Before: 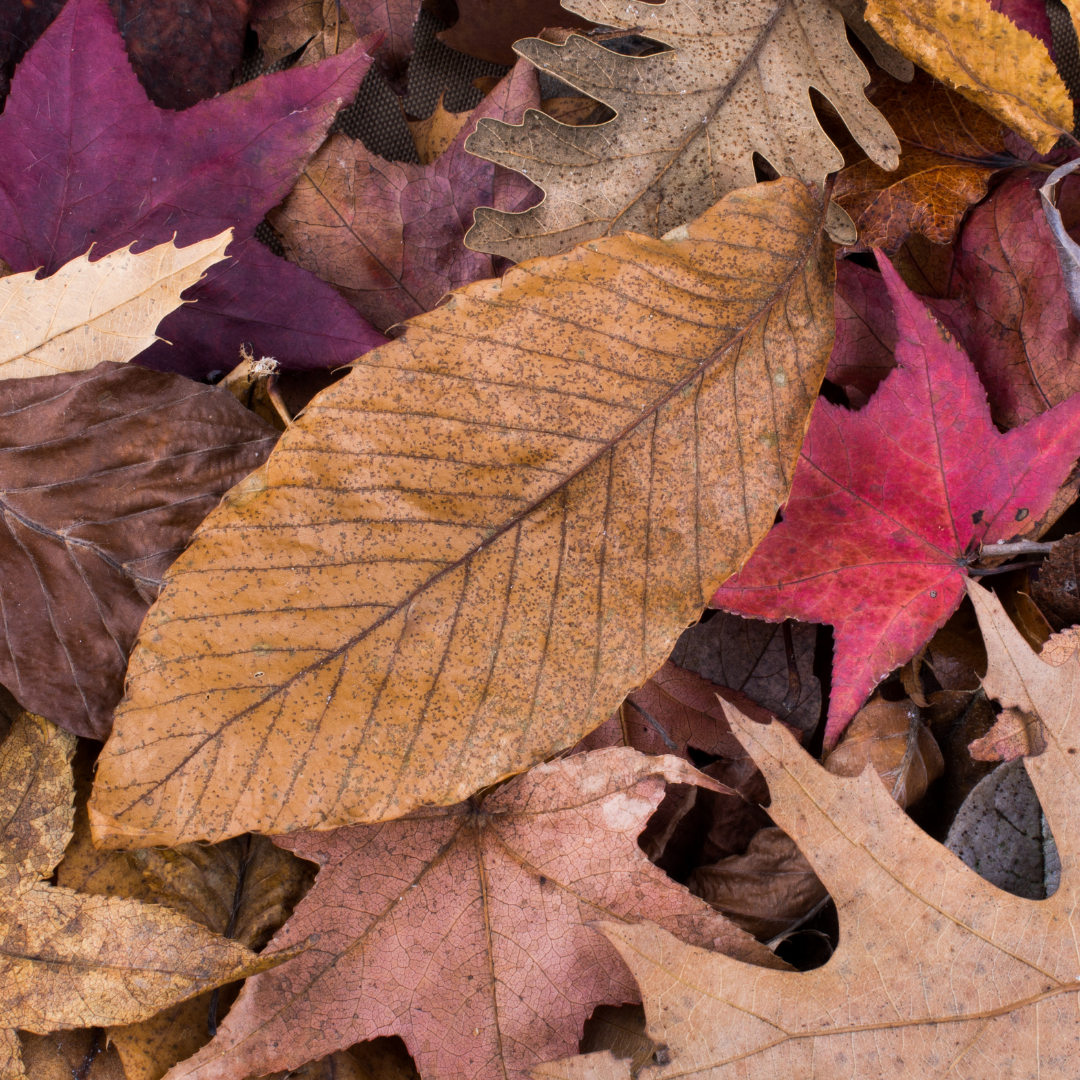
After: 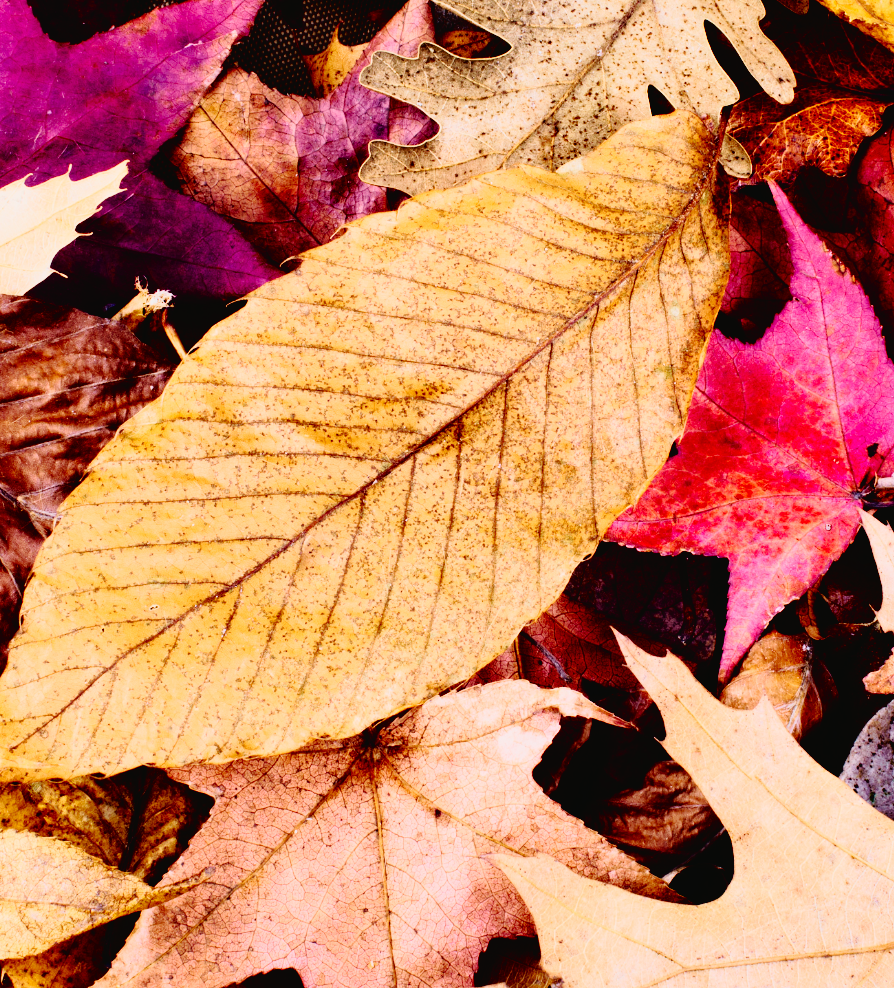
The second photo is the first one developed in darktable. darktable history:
base curve: curves: ch0 [(0, 0) (0.036, 0.01) (0.123, 0.254) (0.258, 0.504) (0.507, 0.748) (1, 1)], preserve colors none
tone curve: curves: ch0 [(0, 0.024) (0.031, 0.027) (0.113, 0.069) (0.198, 0.18) (0.304, 0.303) (0.441, 0.462) (0.557, 0.6) (0.711, 0.79) (0.812, 0.878) (0.927, 0.935) (1, 0.963)]; ch1 [(0, 0) (0.222, 0.2) (0.343, 0.325) (0.45, 0.441) (0.502, 0.501) (0.527, 0.534) (0.55, 0.561) (0.632, 0.656) (0.735, 0.754) (1, 1)]; ch2 [(0, 0) (0.249, 0.222) (0.352, 0.348) (0.424, 0.439) (0.476, 0.482) (0.499, 0.501) (0.517, 0.516) (0.532, 0.544) (0.558, 0.585) (0.596, 0.629) (0.726, 0.745) (0.82, 0.796) (0.998, 0.928)], color space Lab, independent channels, preserve colors none
velvia: on, module defaults
crop: left 9.807%, top 6.259%, right 7.334%, bottom 2.177%
